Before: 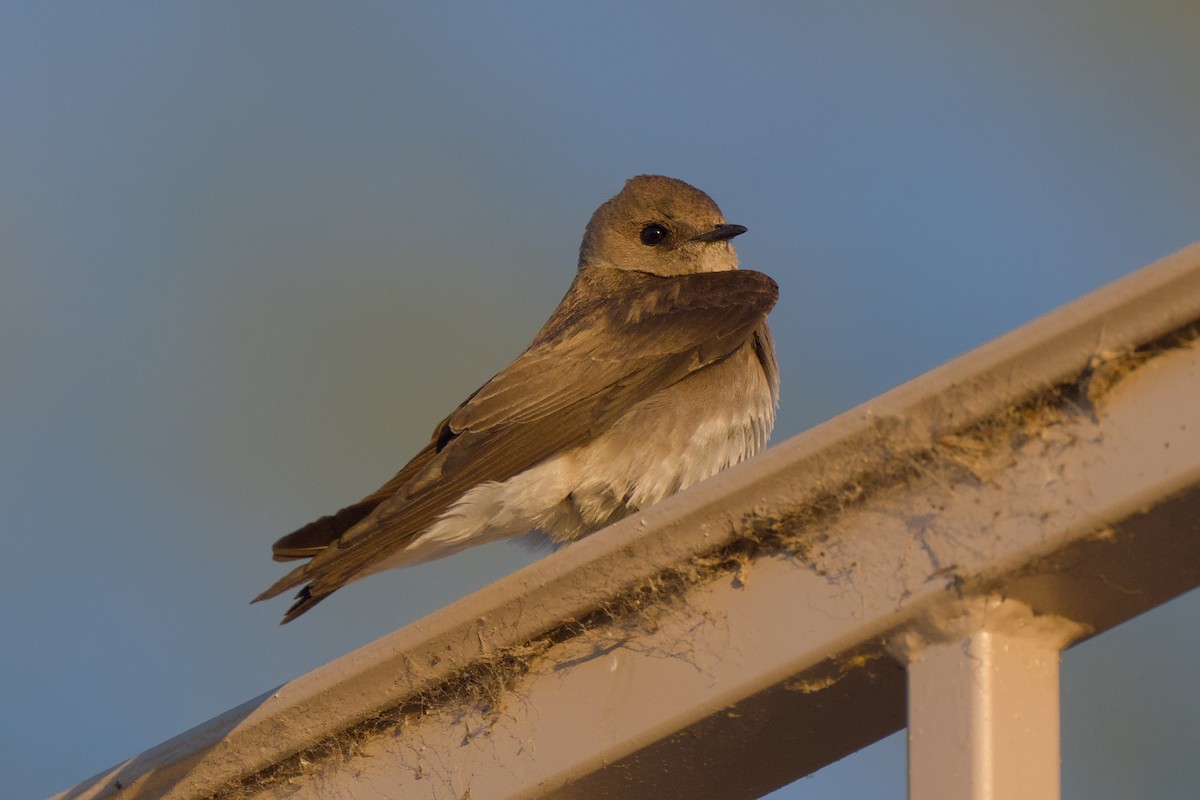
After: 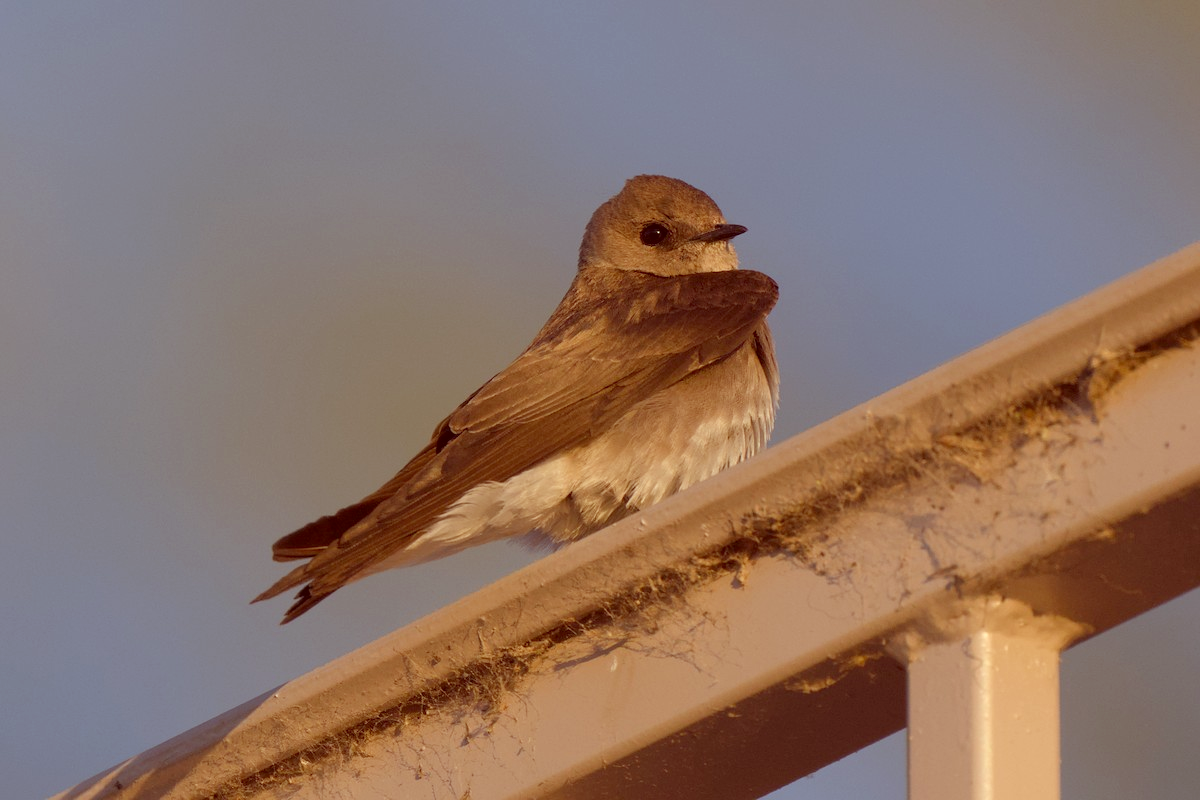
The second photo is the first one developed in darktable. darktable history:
color correction: highlights a* -6.99, highlights b* -0.198, shadows a* 20.47, shadows b* 11.68
shadows and highlights: radius 45.97, white point adjustment 6.71, compress 80.02%, soften with gaussian
